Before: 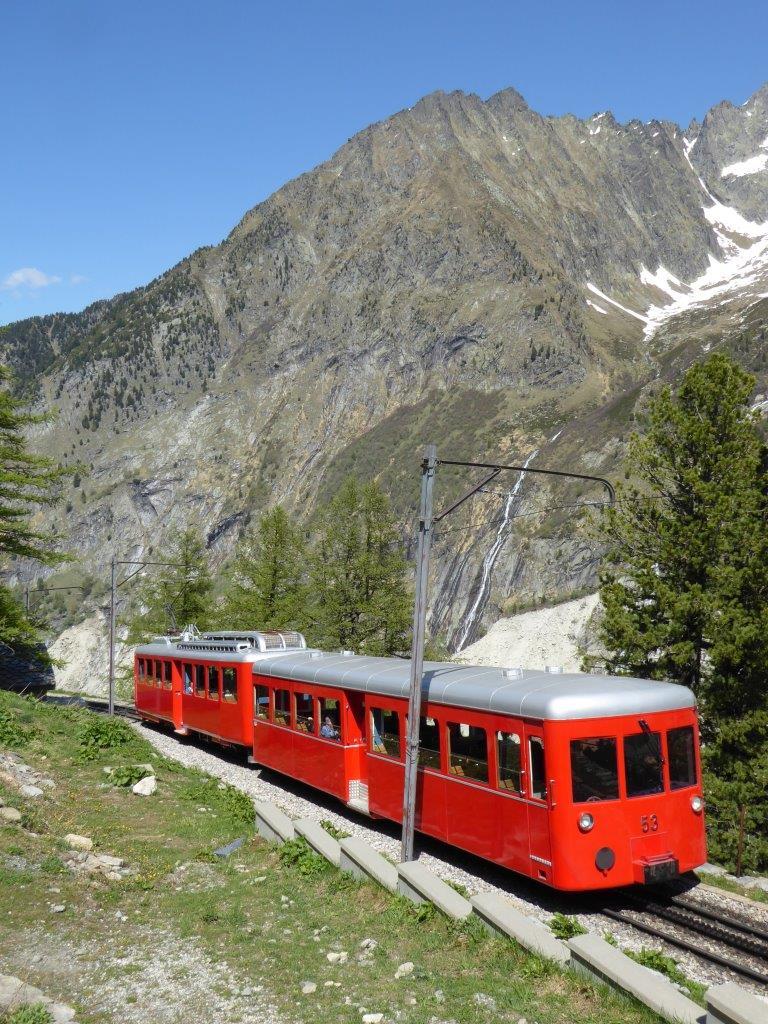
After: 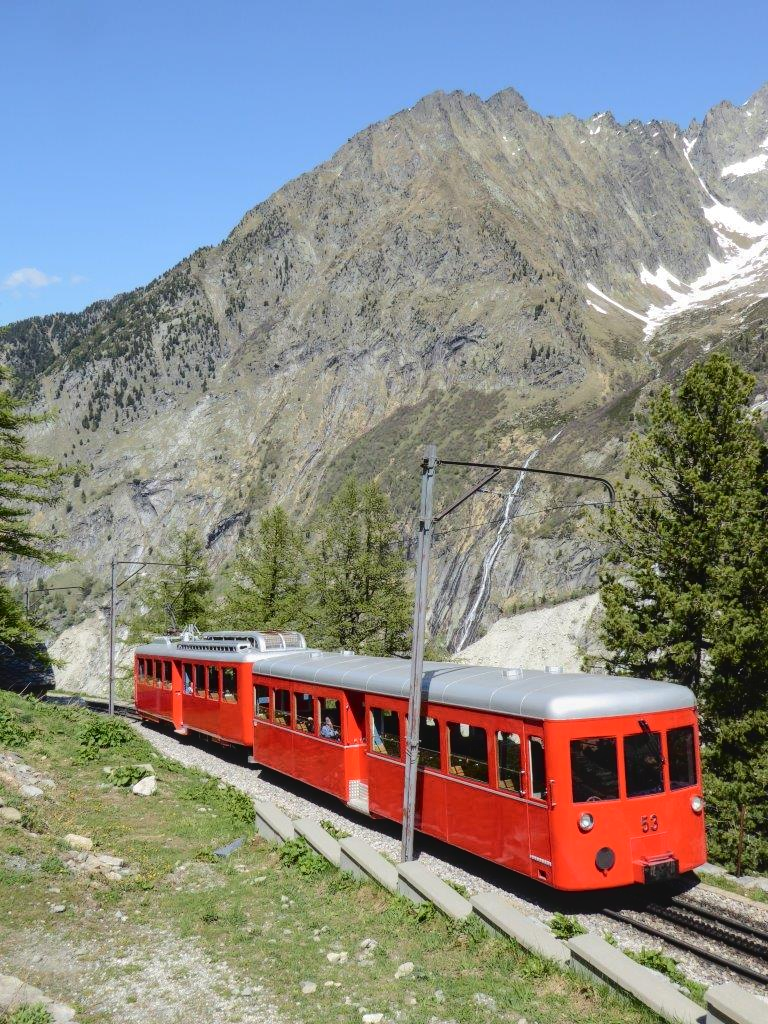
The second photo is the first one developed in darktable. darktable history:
local contrast: detail 109%
tone equalizer: on, module defaults
tone curve: curves: ch0 [(0, 0) (0.003, 0.019) (0.011, 0.02) (0.025, 0.019) (0.044, 0.027) (0.069, 0.038) (0.1, 0.056) (0.136, 0.089) (0.177, 0.137) (0.224, 0.187) (0.277, 0.259) (0.335, 0.343) (0.399, 0.437) (0.468, 0.532) (0.543, 0.613) (0.623, 0.685) (0.709, 0.752) (0.801, 0.822) (0.898, 0.9) (1, 1)], color space Lab, independent channels, preserve colors none
